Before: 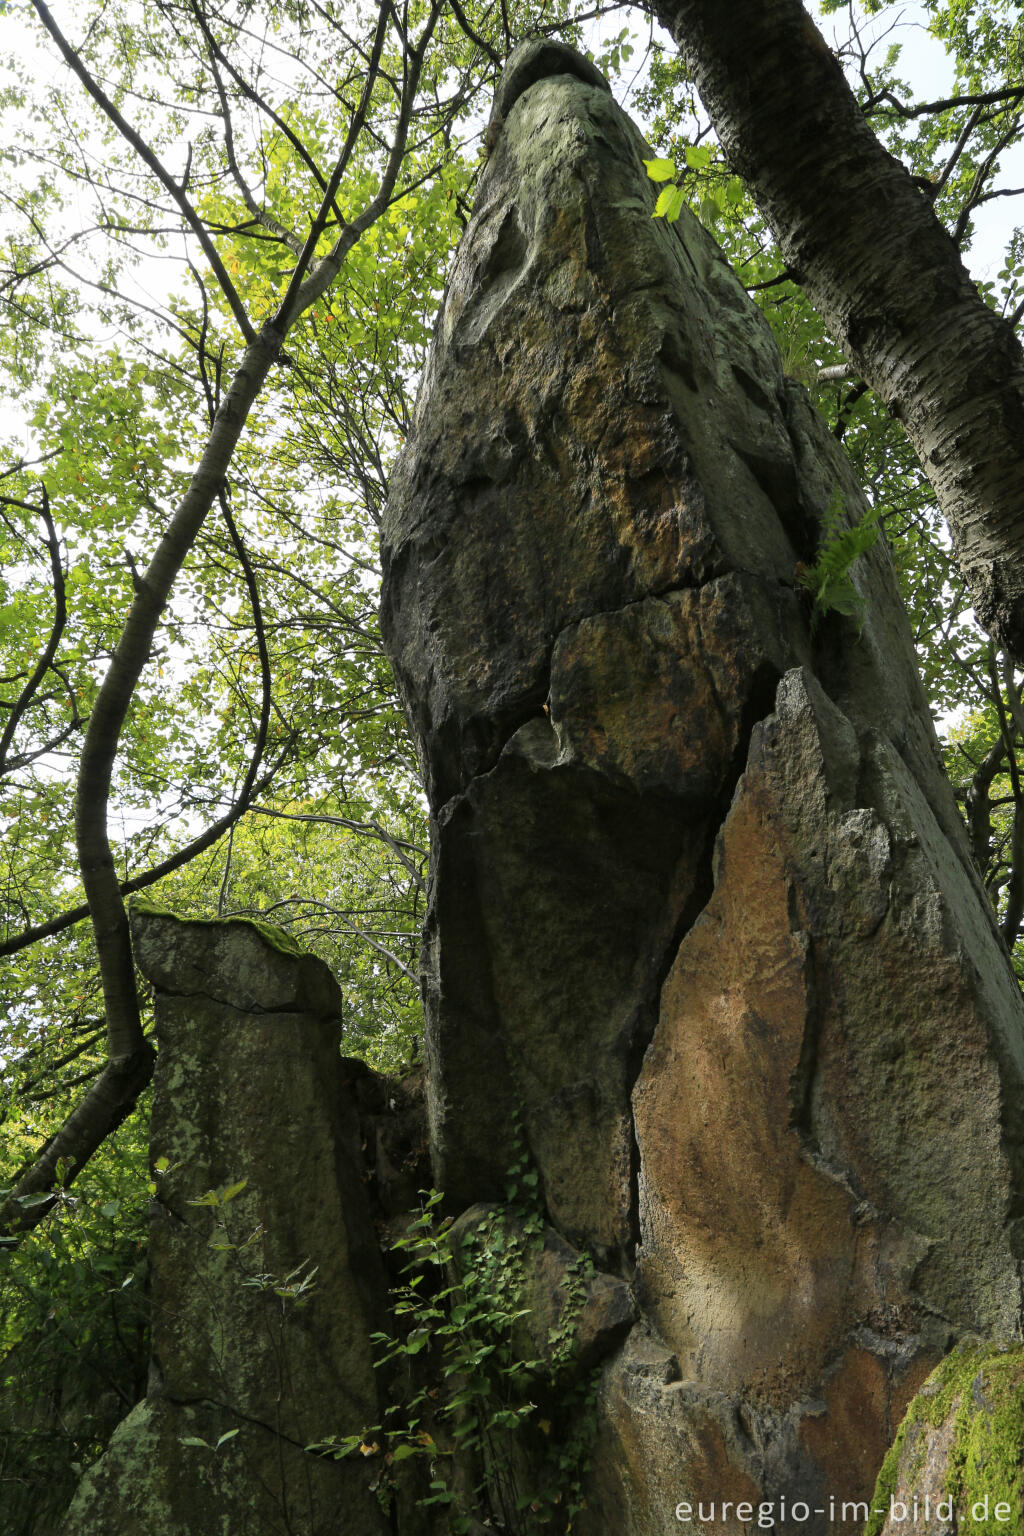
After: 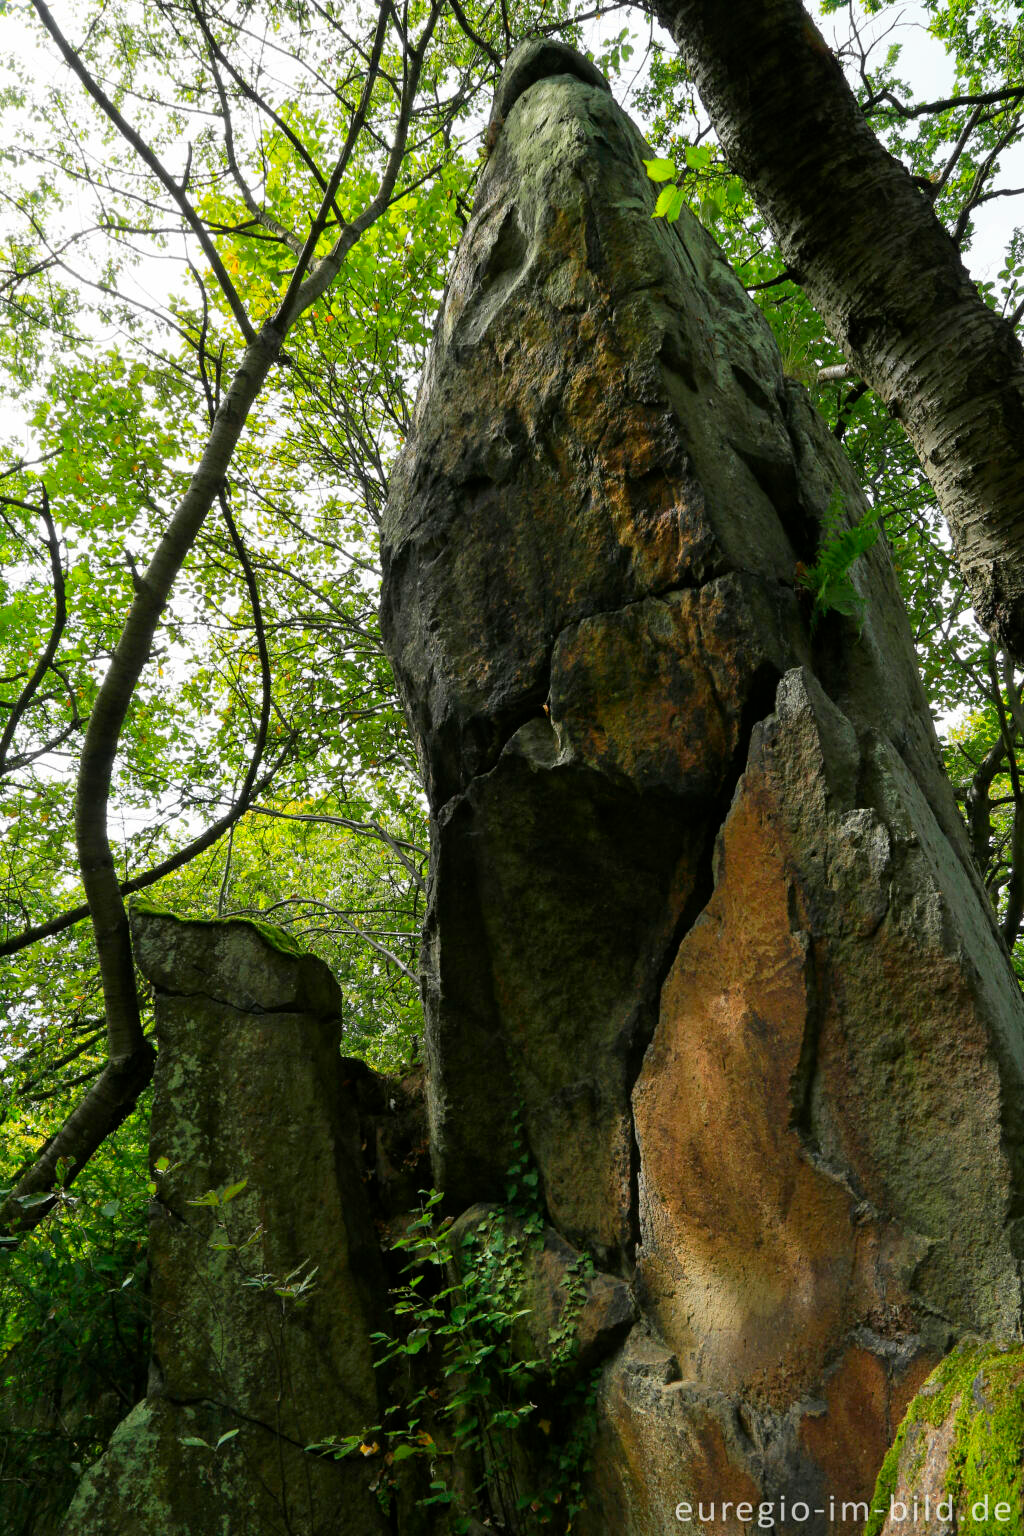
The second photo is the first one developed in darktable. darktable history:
color zones: curves: ch1 [(0.25, 0.61) (0.75, 0.248)], mix 40.05%
